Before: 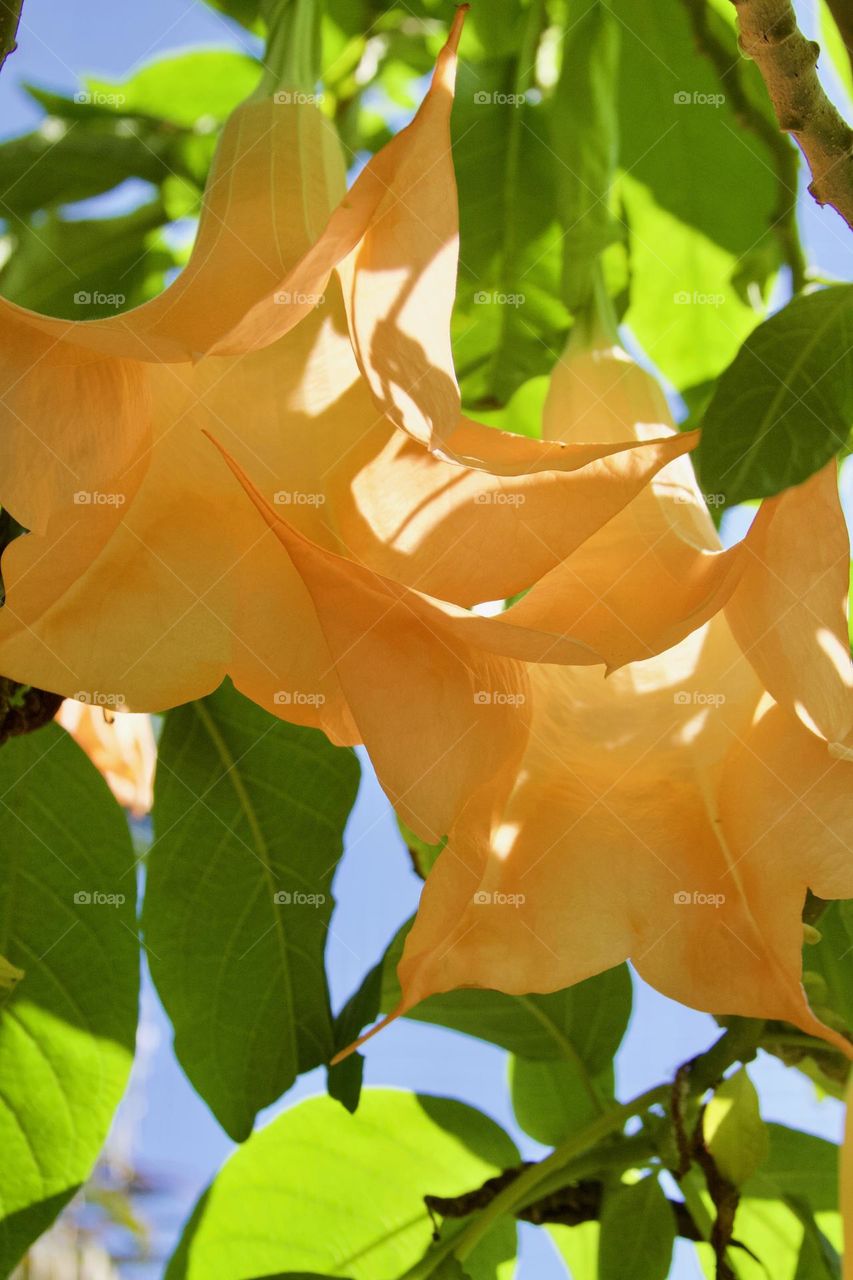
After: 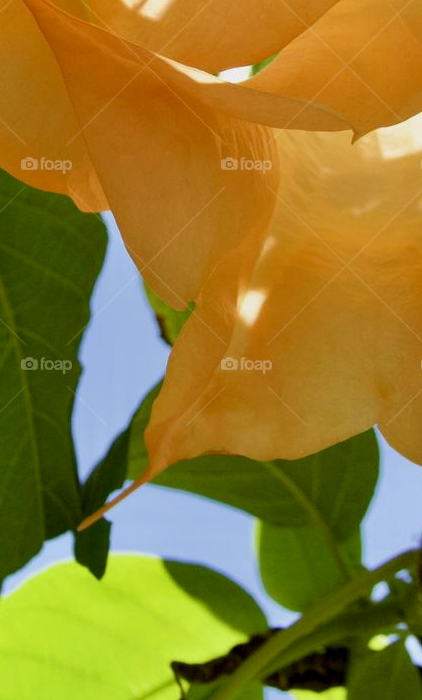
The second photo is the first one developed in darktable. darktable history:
crop: left 29.672%, top 41.786%, right 20.851%, bottom 3.487%
shadows and highlights: shadows 0, highlights 40
exposure: black level correction 0.006, exposure -0.226 EV, compensate highlight preservation false
